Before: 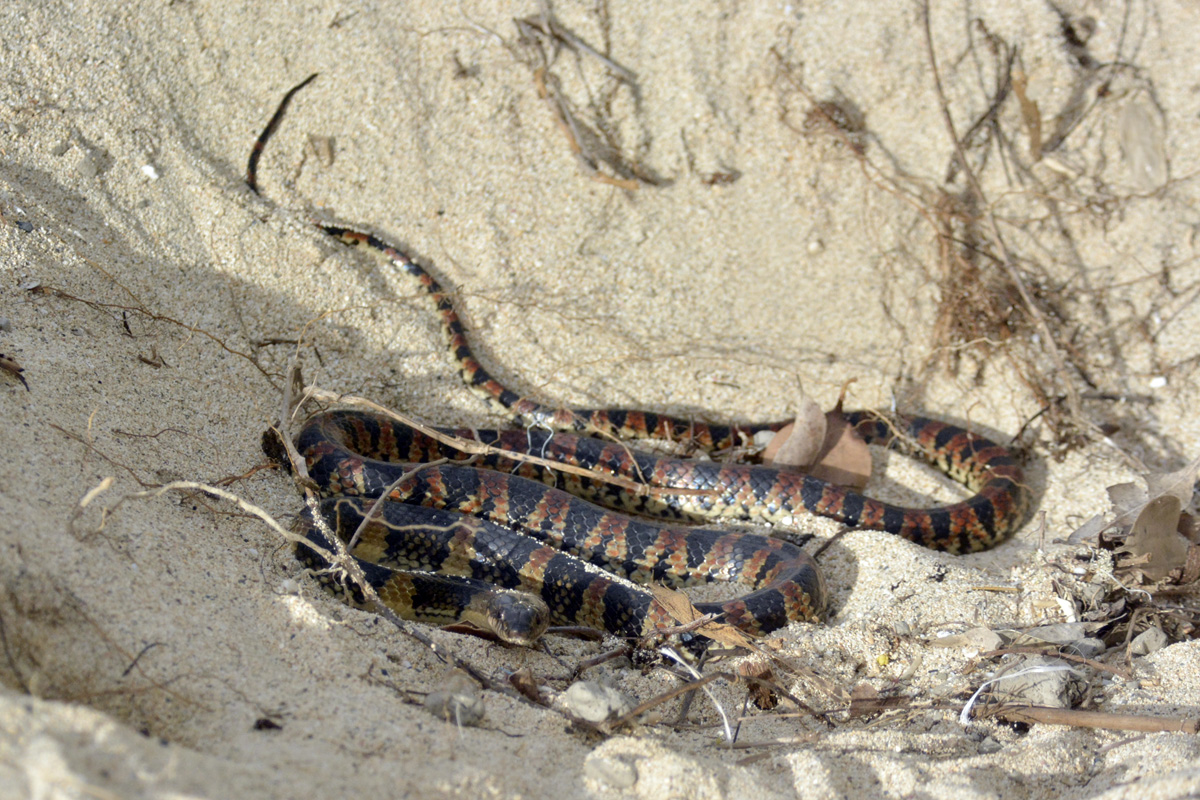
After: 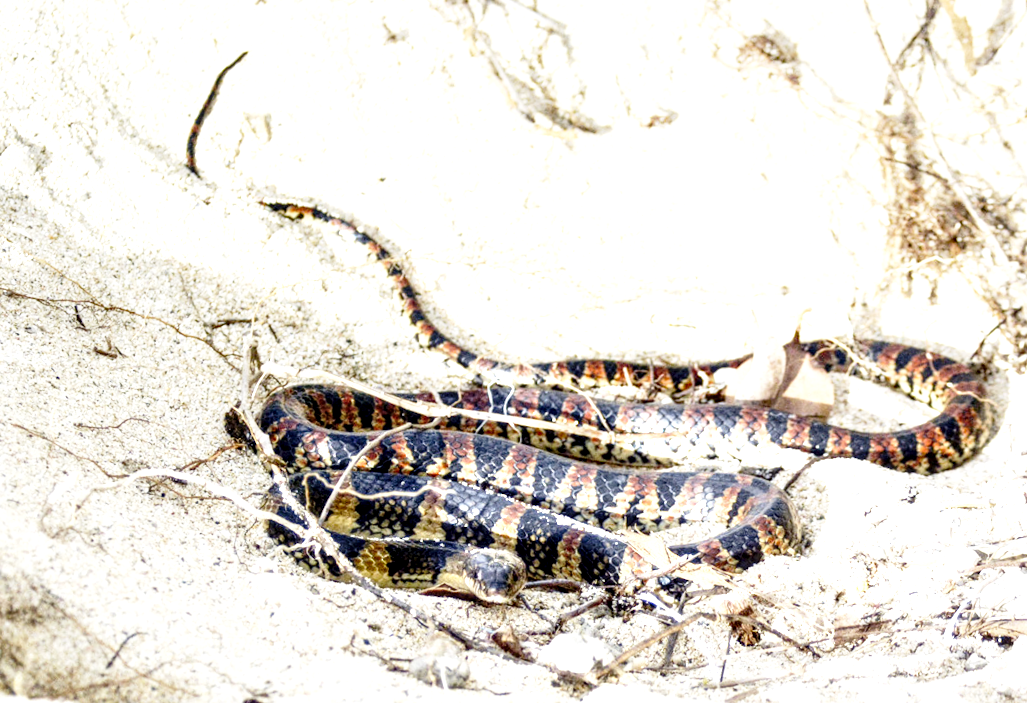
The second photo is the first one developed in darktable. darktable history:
crop and rotate: left 1.088%, right 8.807%
local contrast: highlights 79%, shadows 56%, detail 175%, midtone range 0.428
rotate and perspective: rotation -5°, crop left 0.05, crop right 0.952, crop top 0.11, crop bottom 0.89
base curve: curves: ch0 [(0, 0) (0.028, 0.03) (0.121, 0.232) (0.46, 0.748) (0.859, 0.968) (1, 1)], preserve colors none
exposure: black level correction 0, exposure 1.379 EV, compensate exposure bias true, compensate highlight preservation false
